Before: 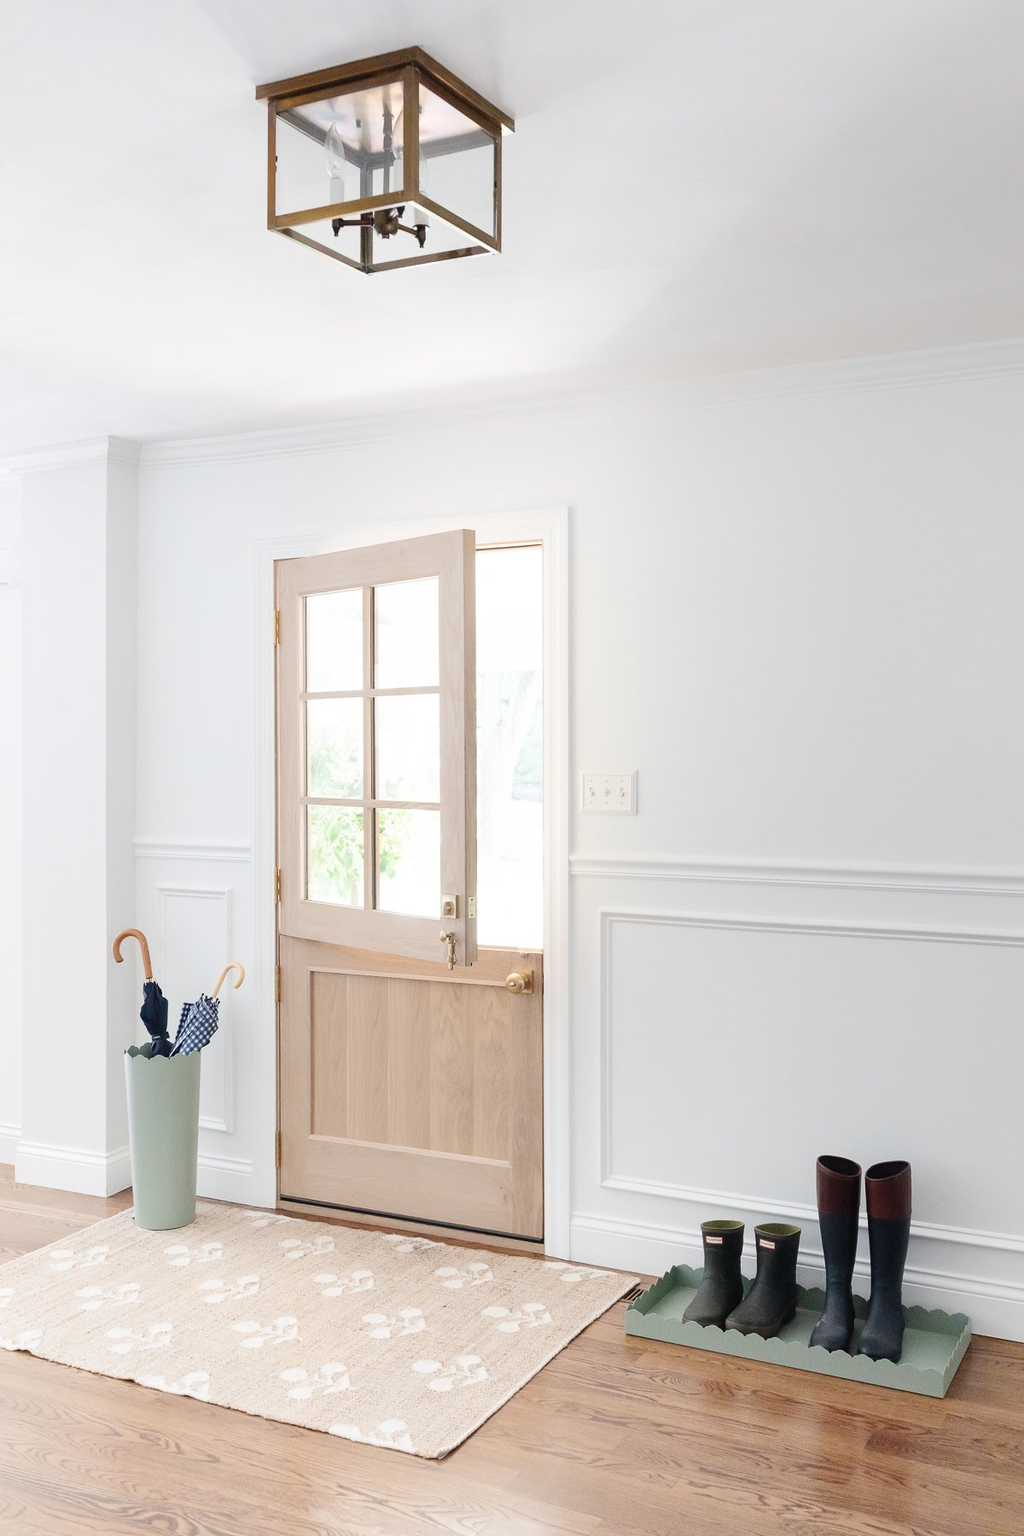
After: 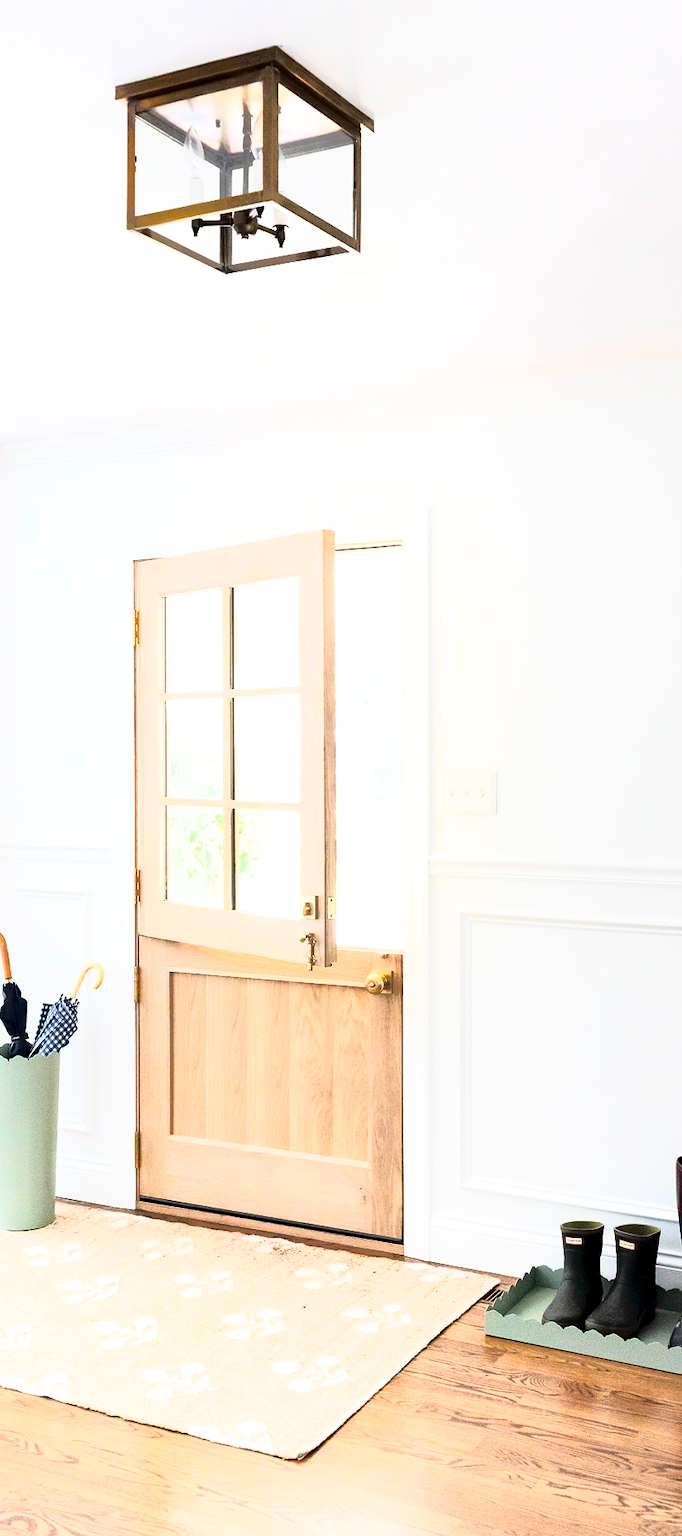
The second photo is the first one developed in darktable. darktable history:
shadows and highlights: on, module defaults
haze removal: compatibility mode true, adaptive false
tone curve: curves: ch0 [(0, 0) (0.003, 0.003) (0.011, 0.006) (0.025, 0.012) (0.044, 0.02) (0.069, 0.023) (0.1, 0.029) (0.136, 0.037) (0.177, 0.058) (0.224, 0.084) (0.277, 0.137) (0.335, 0.209) (0.399, 0.336) (0.468, 0.478) (0.543, 0.63) (0.623, 0.789) (0.709, 0.903) (0.801, 0.967) (0.898, 0.987) (1, 1)], color space Lab, linked channels, preserve colors none
crop and rotate: left 13.819%, right 19.572%
exposure: black level correction 0.005, exposure 0.278 EV, compensate exposure bias true, compensate highlight preservation false
